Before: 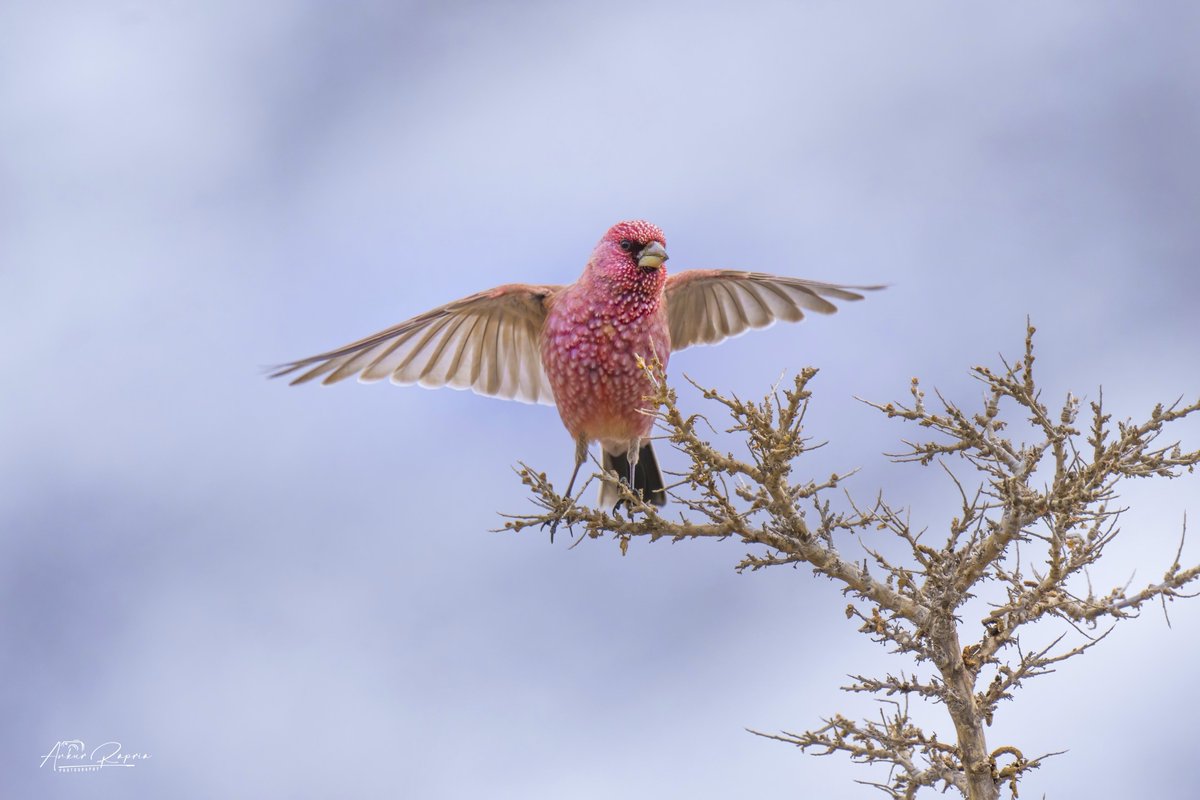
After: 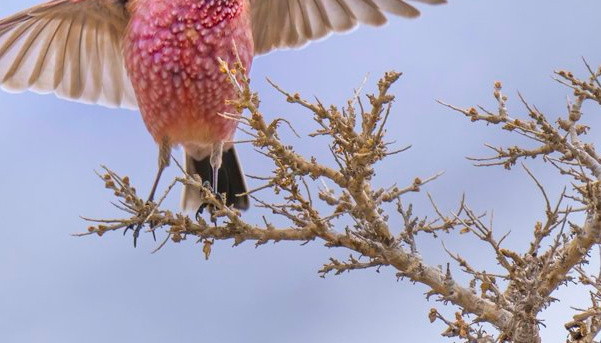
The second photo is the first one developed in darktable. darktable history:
crop: left 34.755%, top 37.031%, right 15.09%, bottom 20.071%
